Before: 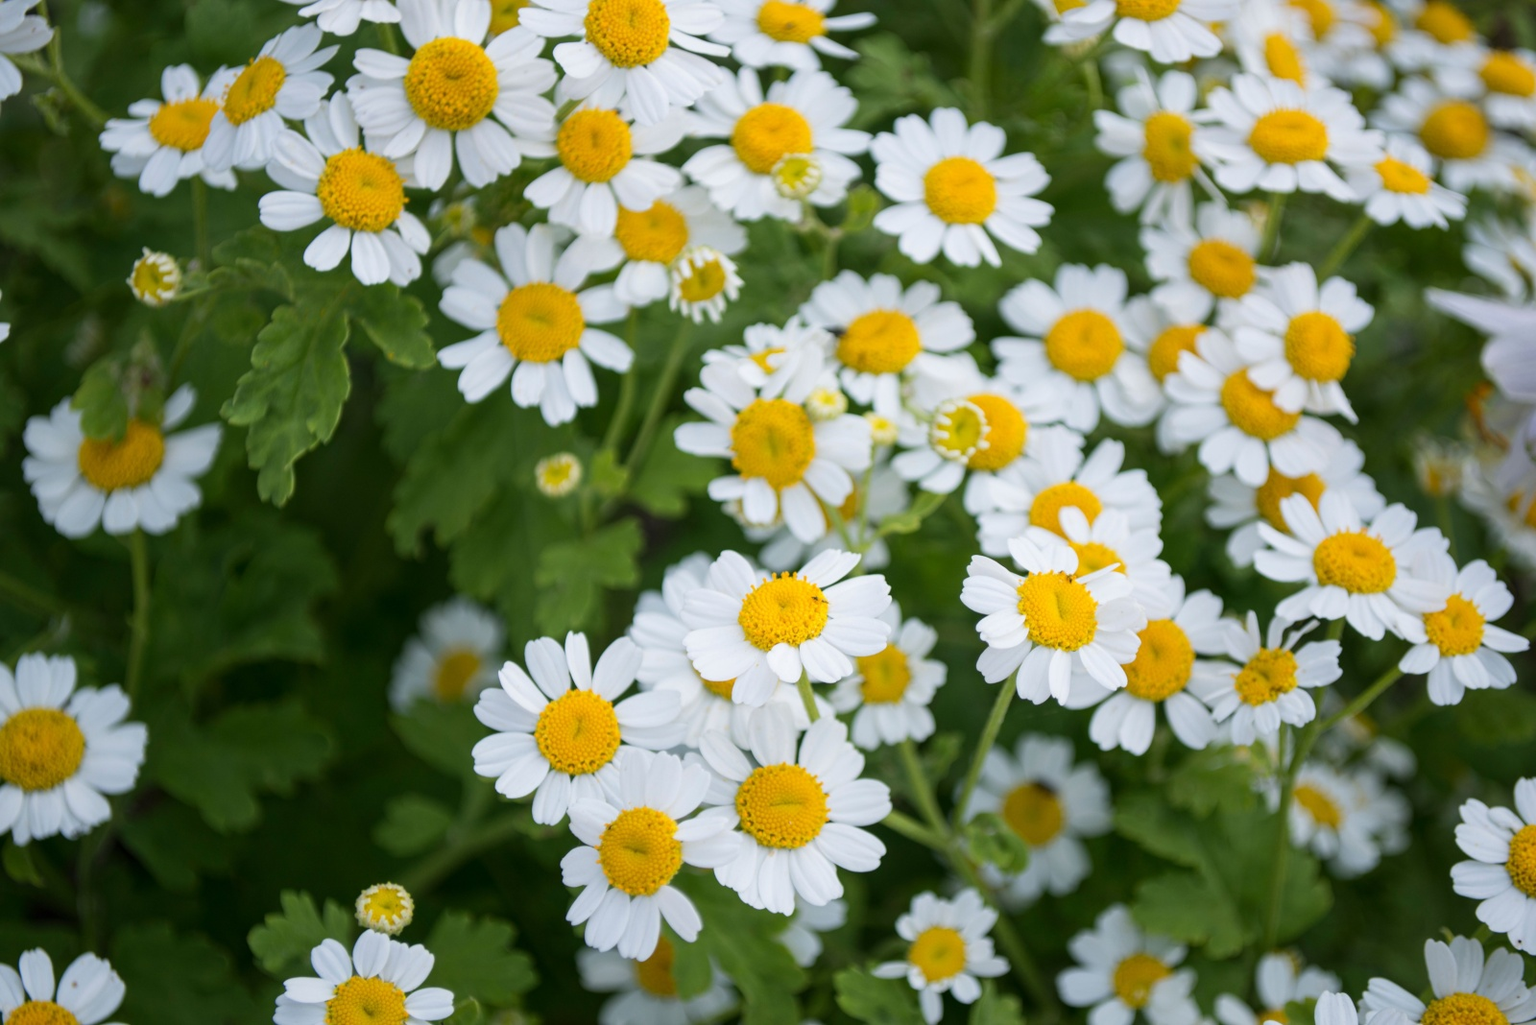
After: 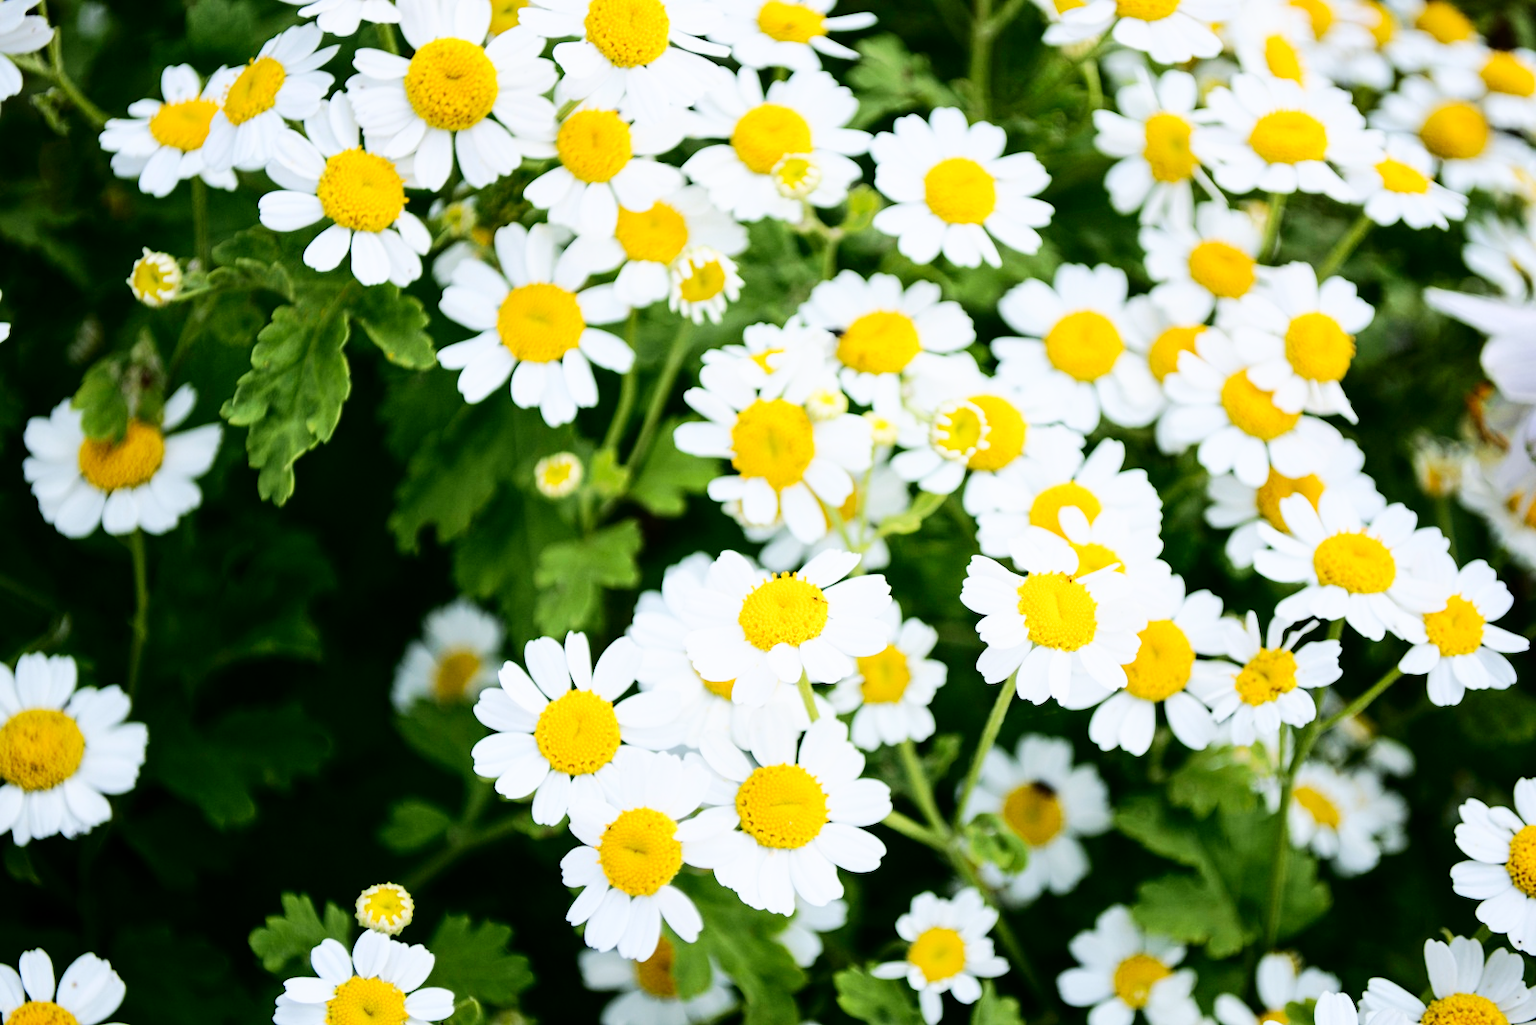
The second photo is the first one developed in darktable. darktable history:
tone curve: curves: ch0 [(0, 0) (0.003, 0) (0.011, 0.001) (0.025, 0.003) (0.044, 0.005) (0.069, 0.011) (0.1, 0.021) (0.136, 0.035) (0.177, 0.079) (0.224, 0.134) (0.277, 0.219) (0.335, 0.315) (0.399, 0.42) (0.468, 0.529) (0.543, 0.636) (0.623, 0.727) (0.709, 0.805) (0.801, 0.88) (0.898, 0.957) (1, 1)], color space Lab, independent channels, preserve colors none
base curve: curves: ch0 [(0, 0) (0.032, 0.025) (0.121, 0.166) (0.206, 0.329) (0.605, 0.79) (1, 1)], preserve colors none
